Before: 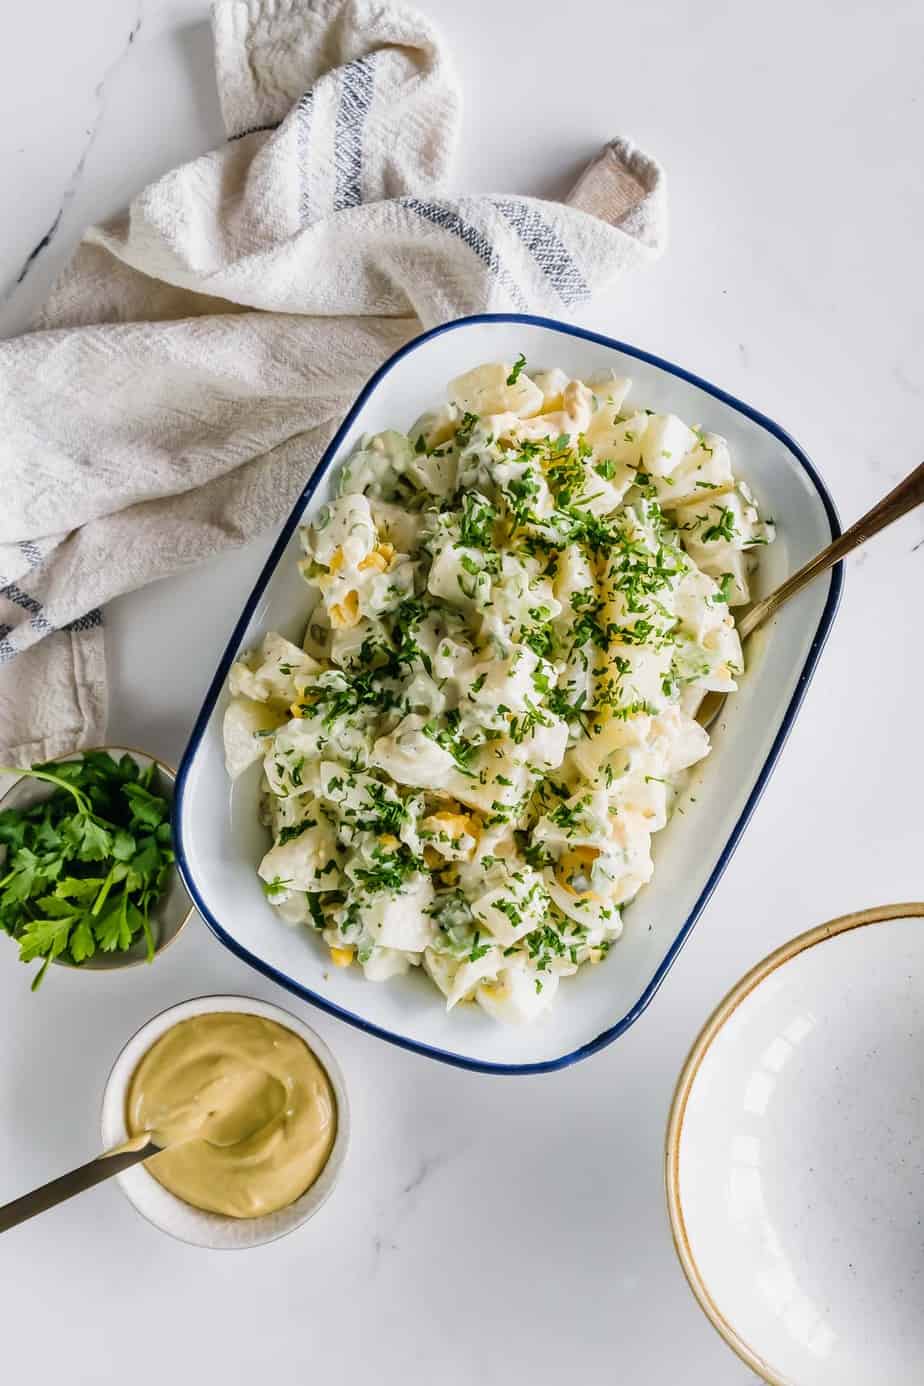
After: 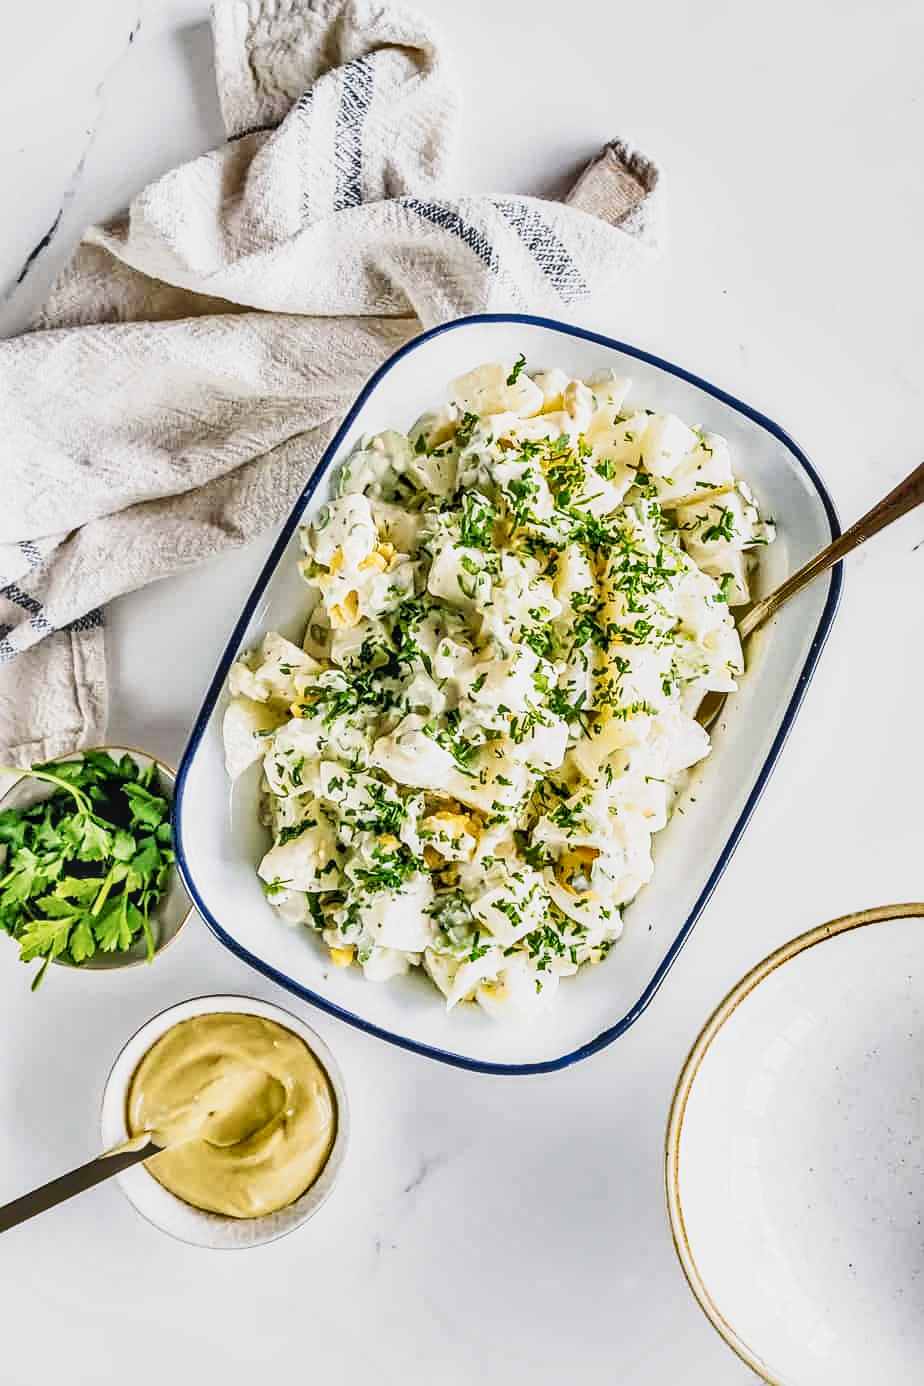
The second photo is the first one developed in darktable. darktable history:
local contrast: on, module defaults
contrast brightness saturation: brightness 0.15
tone curve: curves: ch0 [(0, 0.038) (0.193, 0.212) (0.461, 0.502) (0.629, 0.731) (0.838, 0.916) (1, 0.967)]; ch1 [(0, 0) (0.35, 0.356) (0.45, 0.453) (0.504, 0.503) (0.532, 0.524) (0.558, 0.559) (0.735, 0.762) (1, 1)]; ch2 [(0, 0) (0.281, 0.266) (0.456, 0.469) (0.5, 0.5) (0.533, 0.545) (0.606, 0.607) (0.646, 0.654) (1, 1)], preserve colors none
sharpen: on, module defaults
shadows and highlights: low approximation 0.01, soften with gaussian
tone equalizer: -7 EV 0.141 EV, -6 EV 0.571 EV, -5 EV 1.14 EV, -4 EV 1.35 EV, -3 EV 1.15 EV, -2 EV 0.6 EV, -1 EV 0.16 EV
exposure: black level correction 0.005, exposure 0.001 EV, compensate highlight preservation false
color correction: highlights b* -0.016, saturation 0.795
